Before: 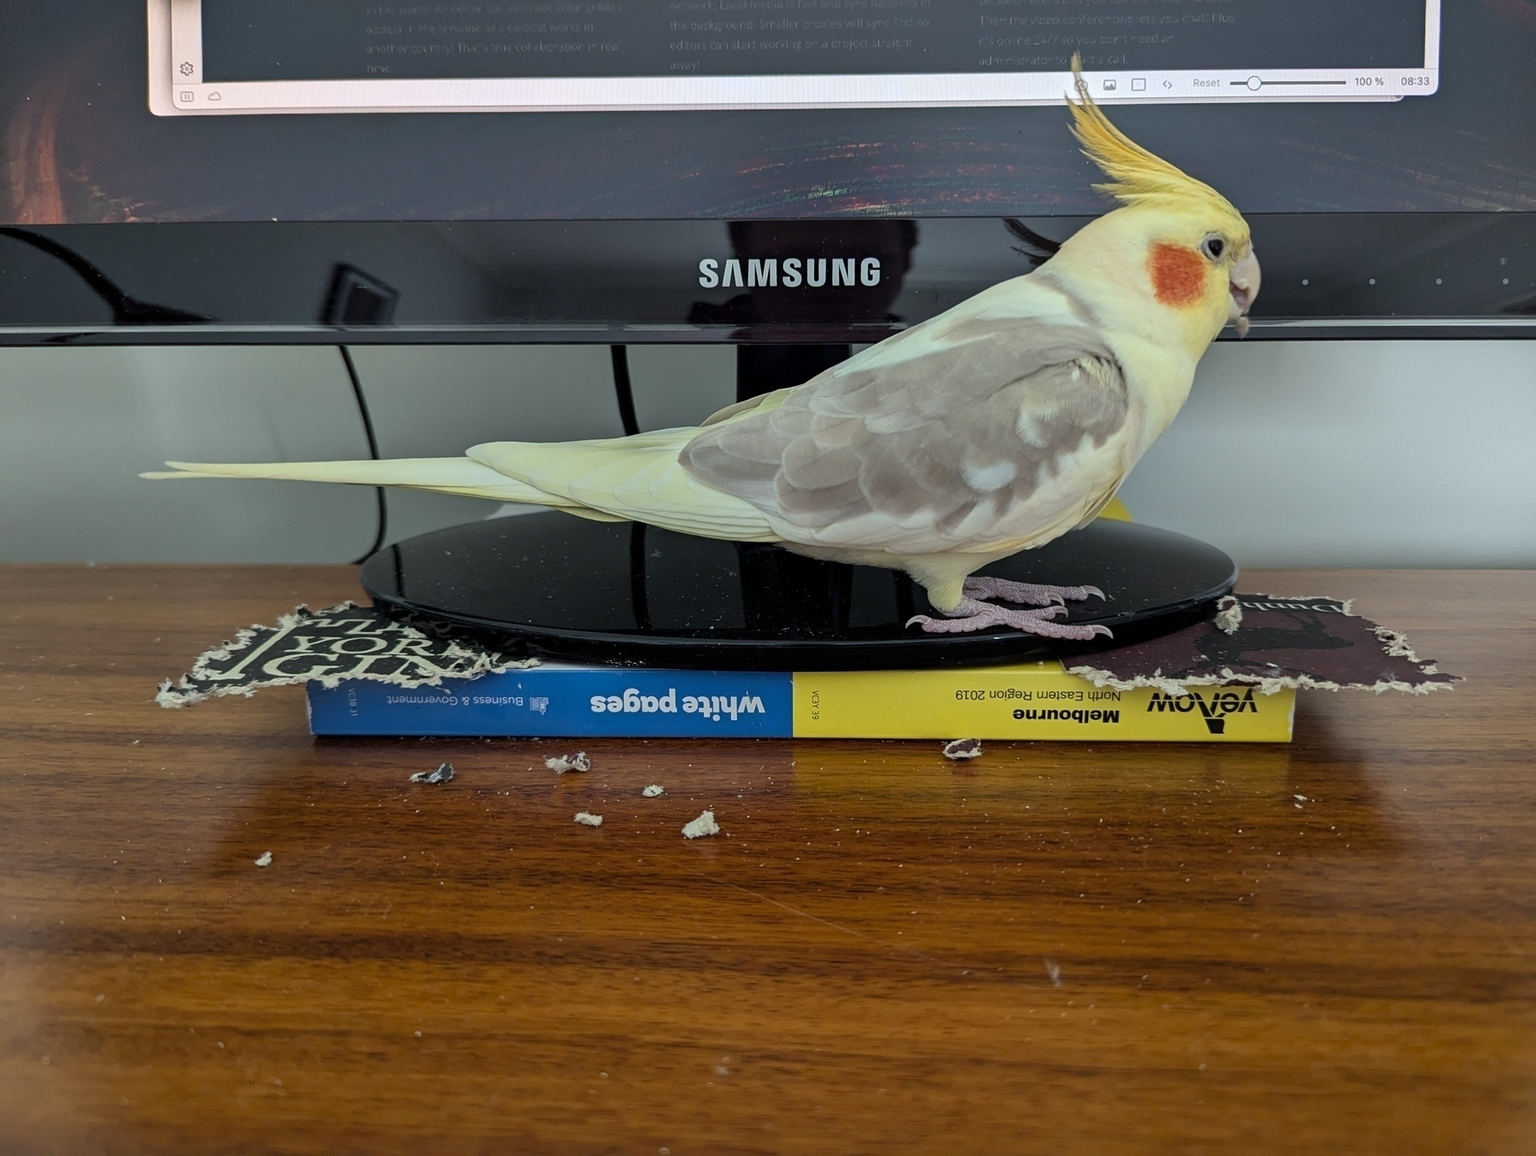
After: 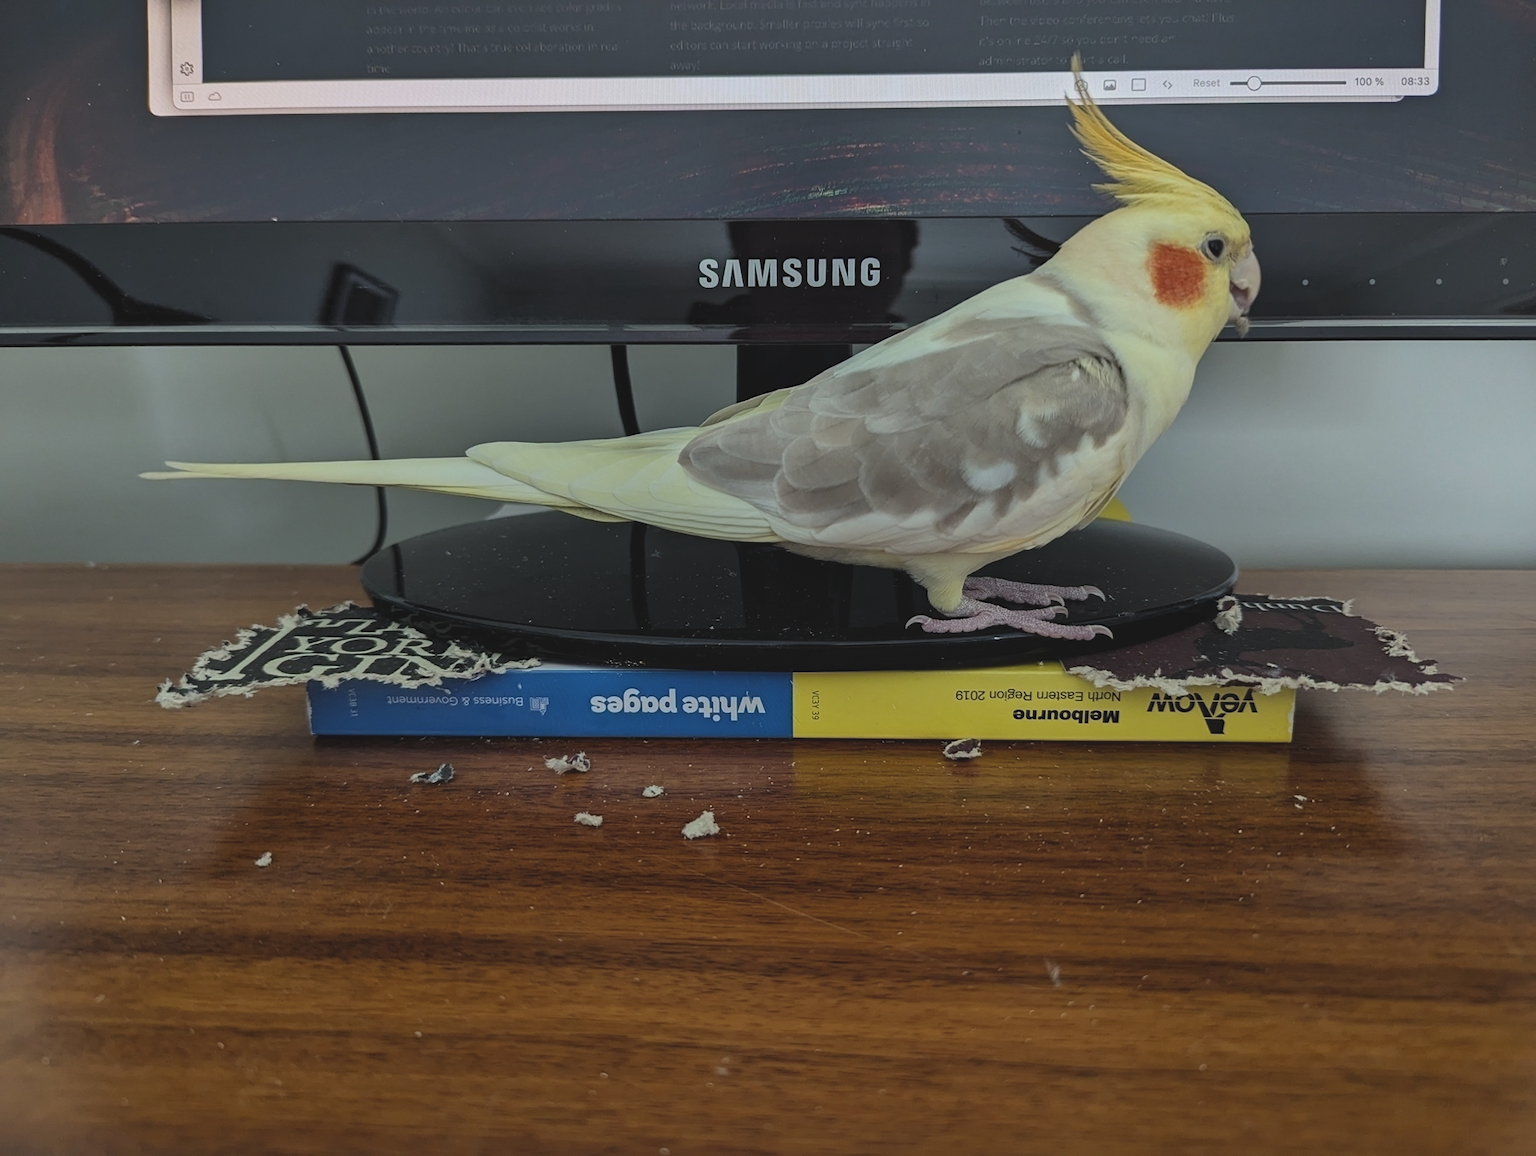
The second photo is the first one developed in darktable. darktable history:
exposure: black level correction -0.015, exposure -0.5 EV, compensate highlight preservation false
local contrast: mode bilateral grid, contrast 20, coarseness 50, detail 120%, midtone range 0.2
